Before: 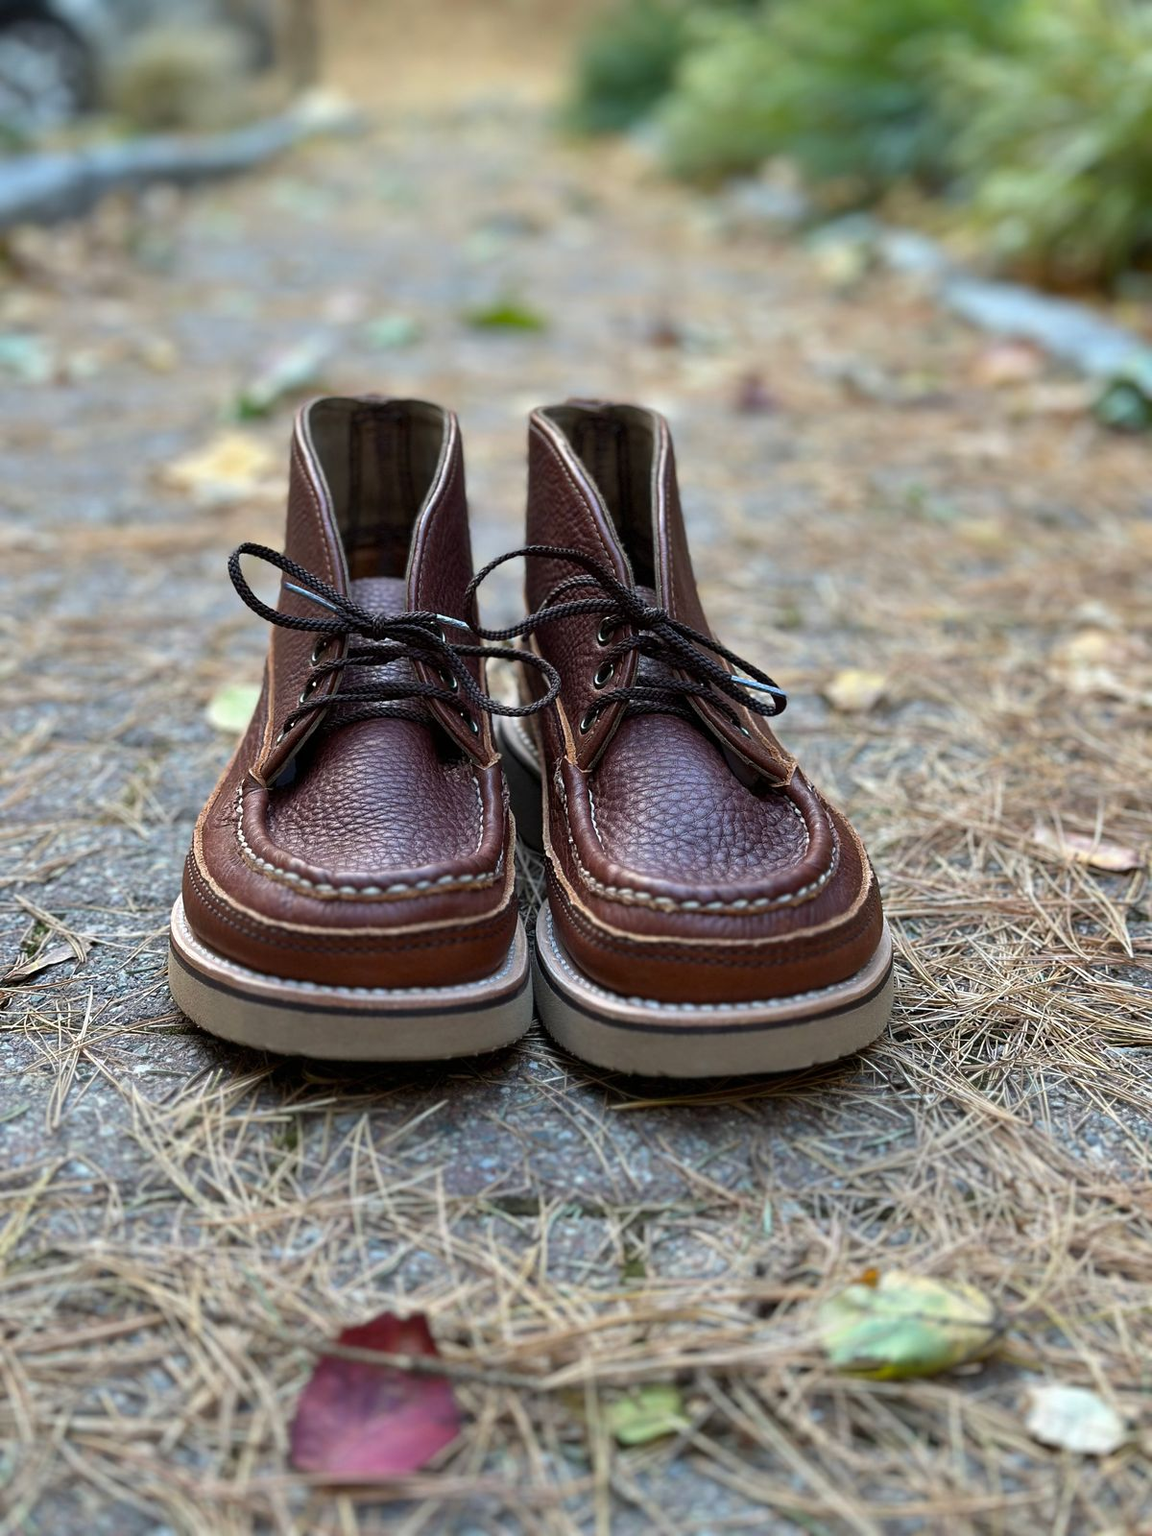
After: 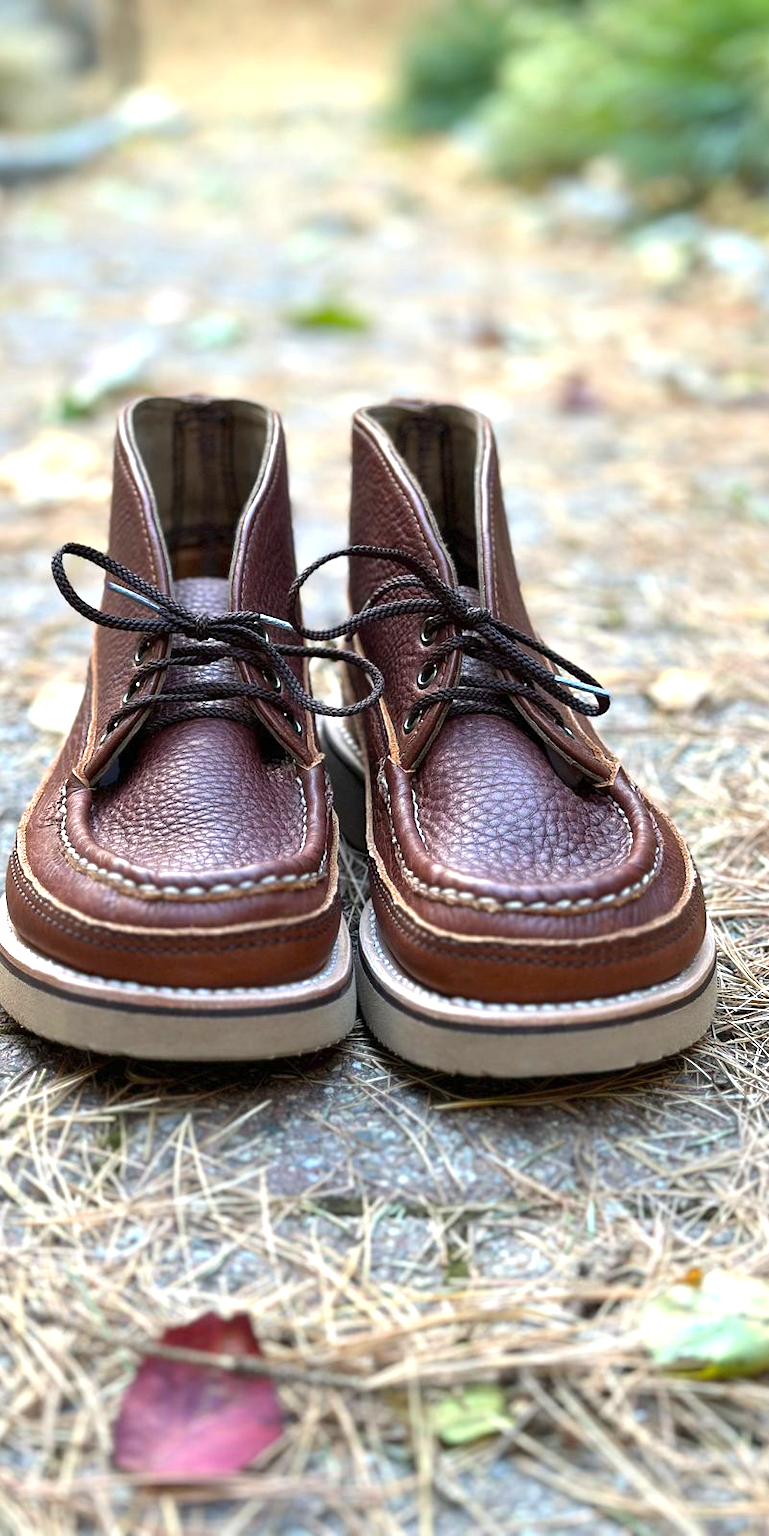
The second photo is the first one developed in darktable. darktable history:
exposure: exposure 0.948 EV, compensate exposure bias true, compensate highlight preservation false
crop: left 15.365%, right 17.743%
